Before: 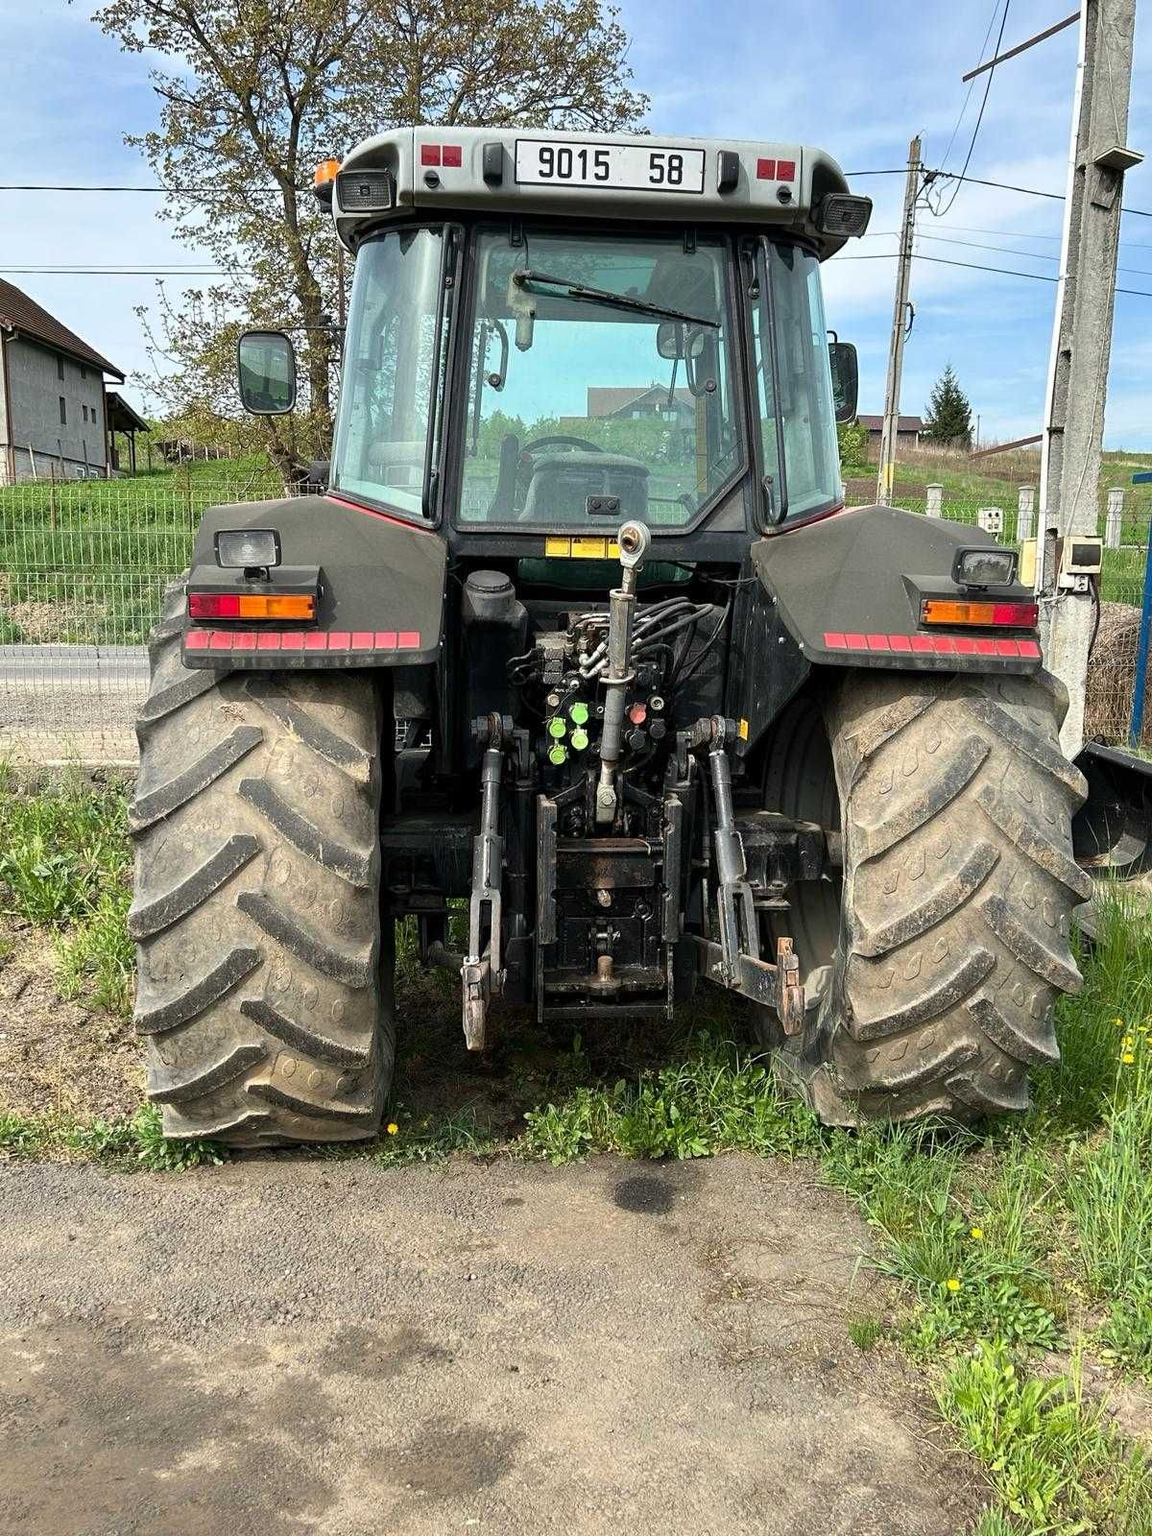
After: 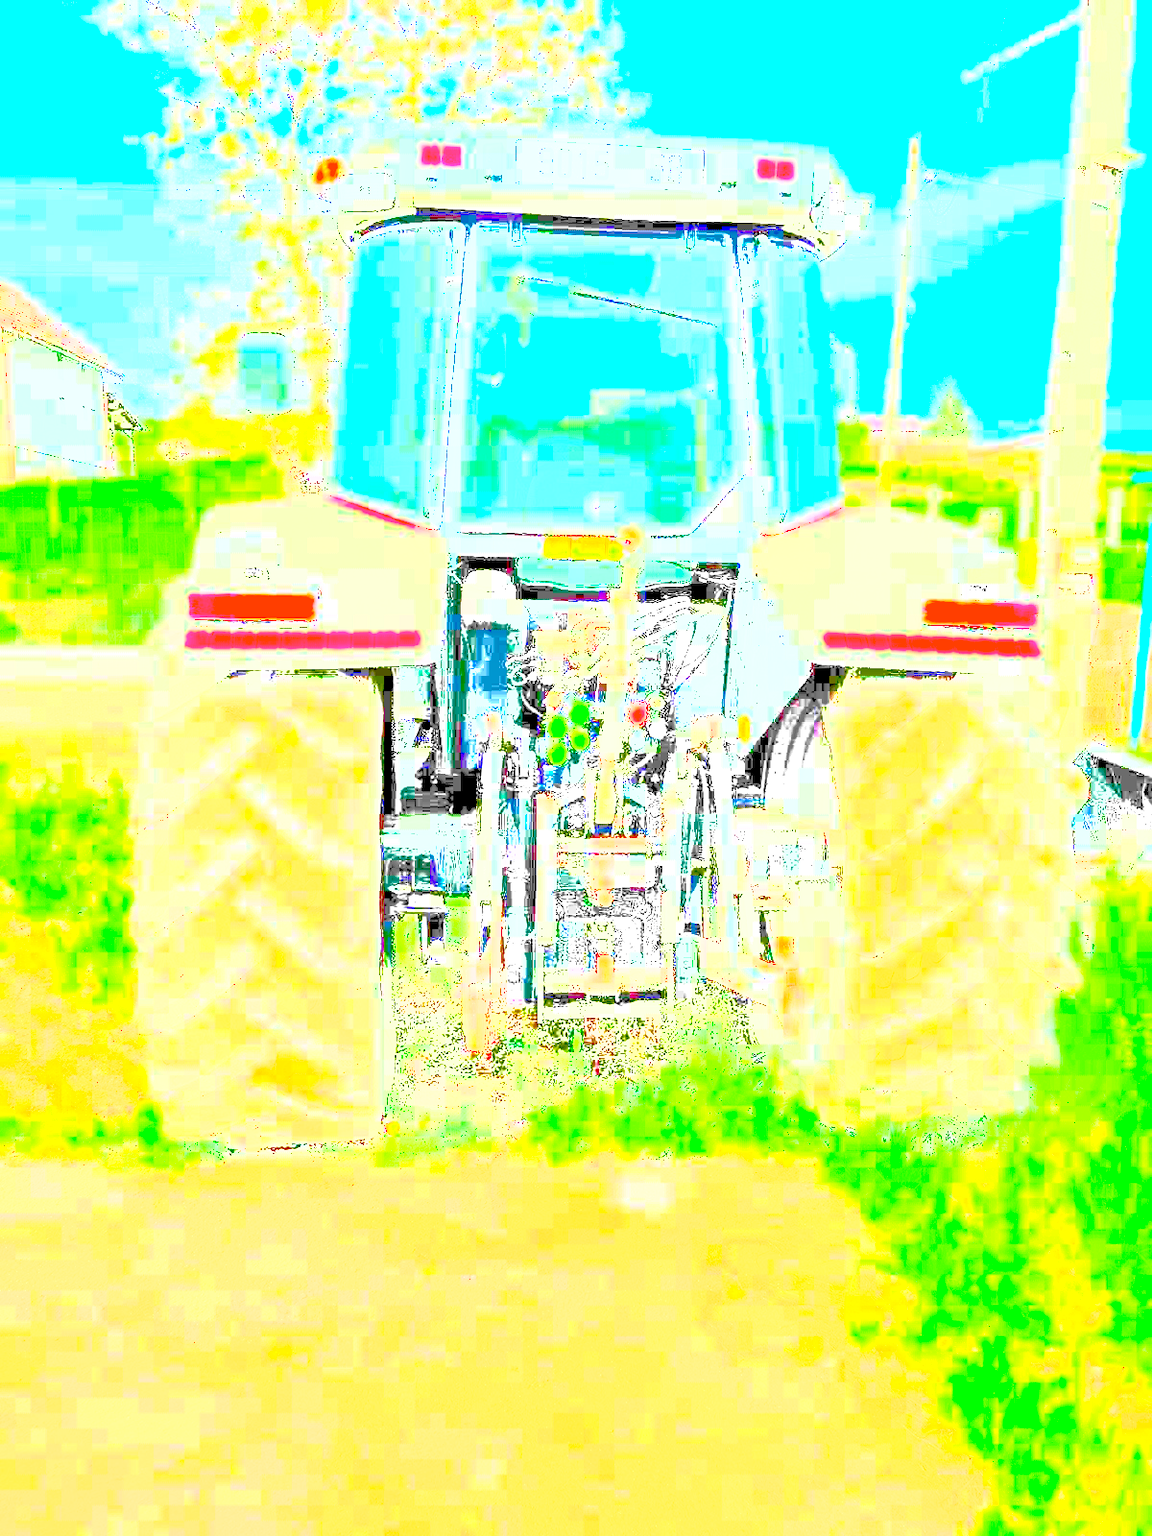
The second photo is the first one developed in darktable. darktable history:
shadows and highlights: on, module defaults
exposure: exposure 7.961 EV, compensate highlight preservation false
contrast brightness saturation: saturation 0.497
